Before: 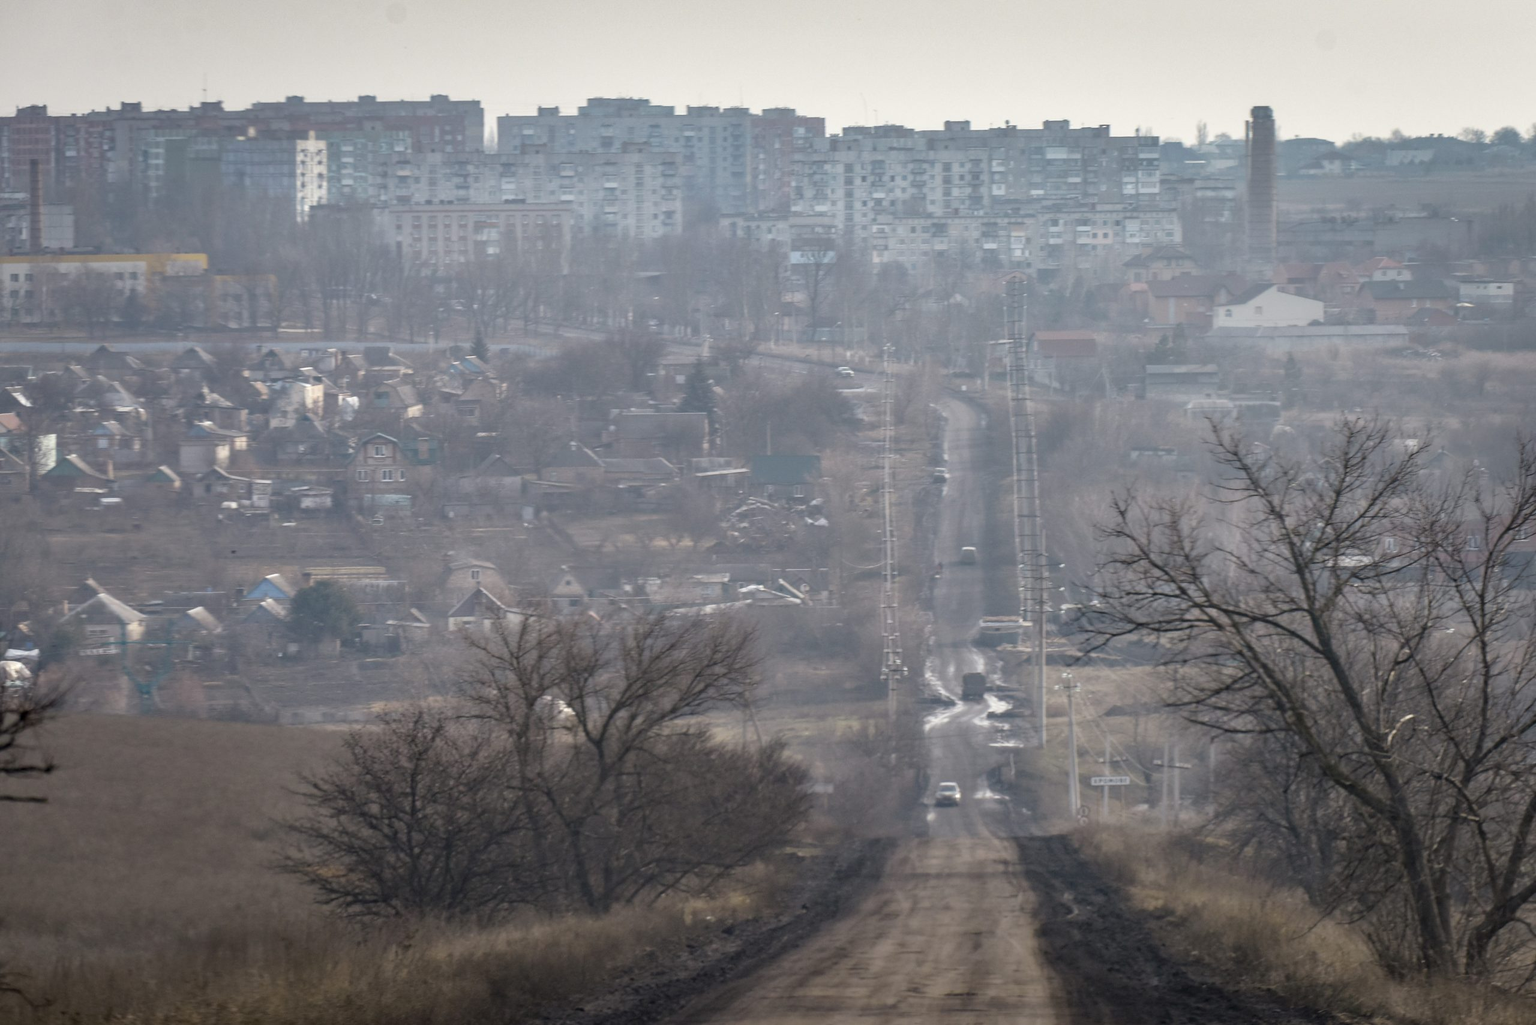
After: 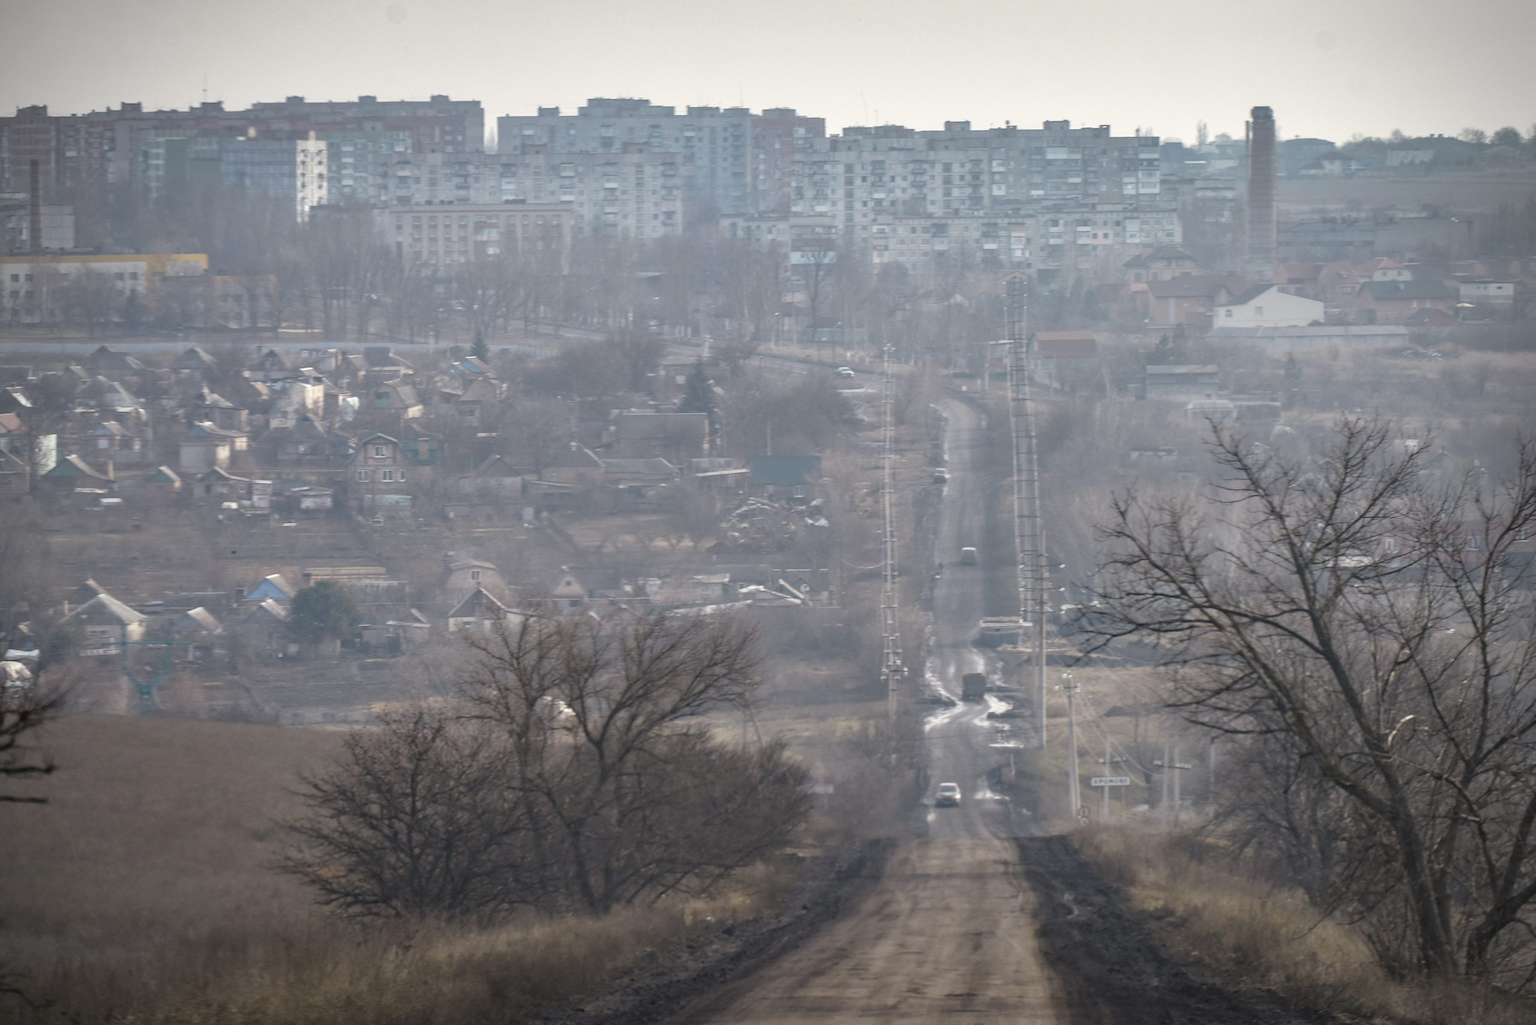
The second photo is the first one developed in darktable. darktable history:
exposure: black level correction -0.007, exposure 0.068 EV, compensate highlight preservation false
vignetting: dithering 8-bit output
